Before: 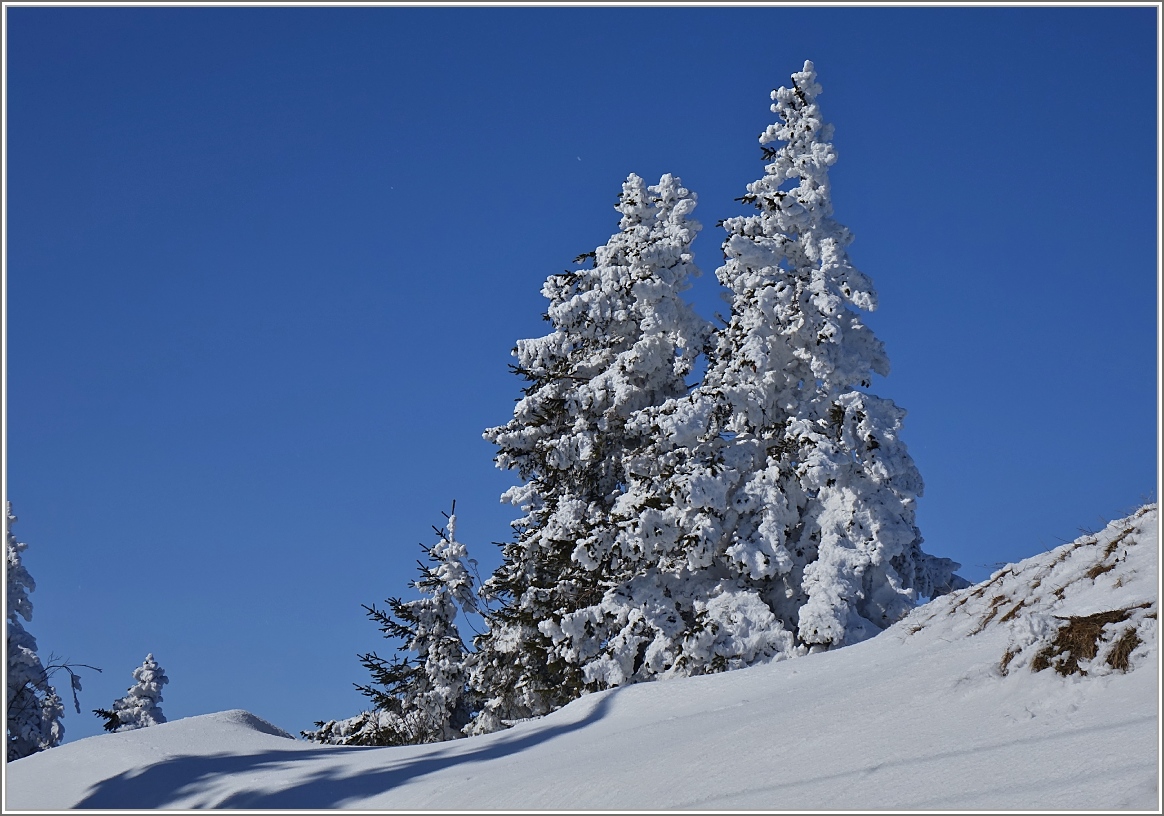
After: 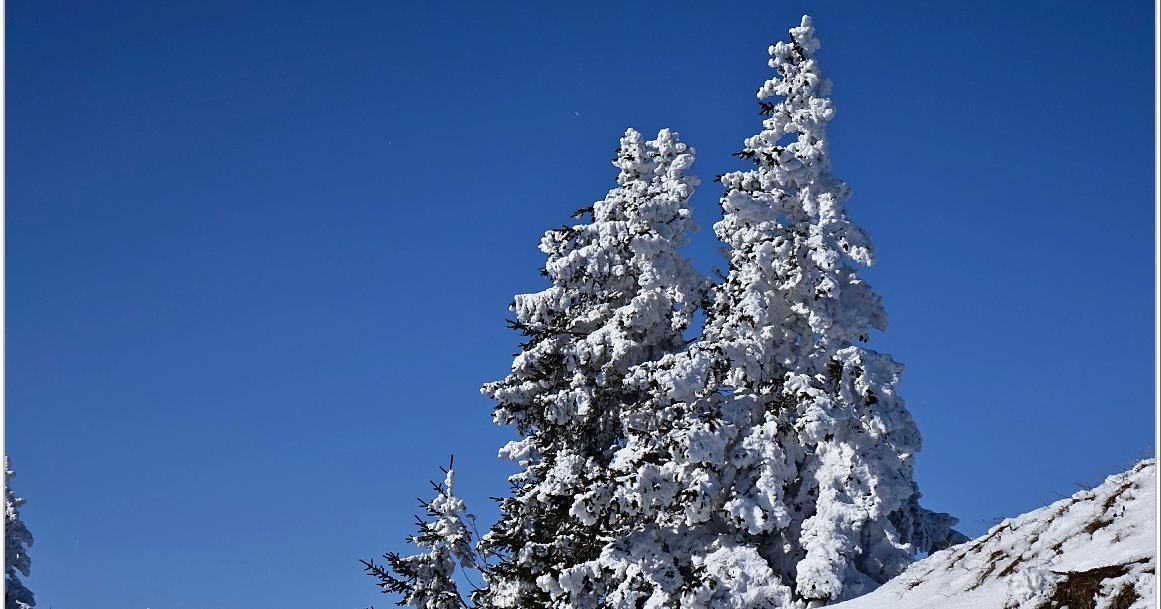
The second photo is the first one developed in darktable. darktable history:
crop: left 0.232%, top 5.559%, bottom 19.78%
tone equalizer: -8 EV -0.389 EV, -7 EV -0.367 EV, -6 EV -0.367 EV, -5 EV -0.21 EV, -3 EV 0.234 EV, -2 EV 0.343 EV, -1 EV 0.366 EV, +0 EV 0.397 EV, edges refinement/feathering 500, mask exposure compensation -1.57 EV, preserve details no
shadows and highlights: shadows -62.03, white point adjustment -5.37, highlights 60.7
